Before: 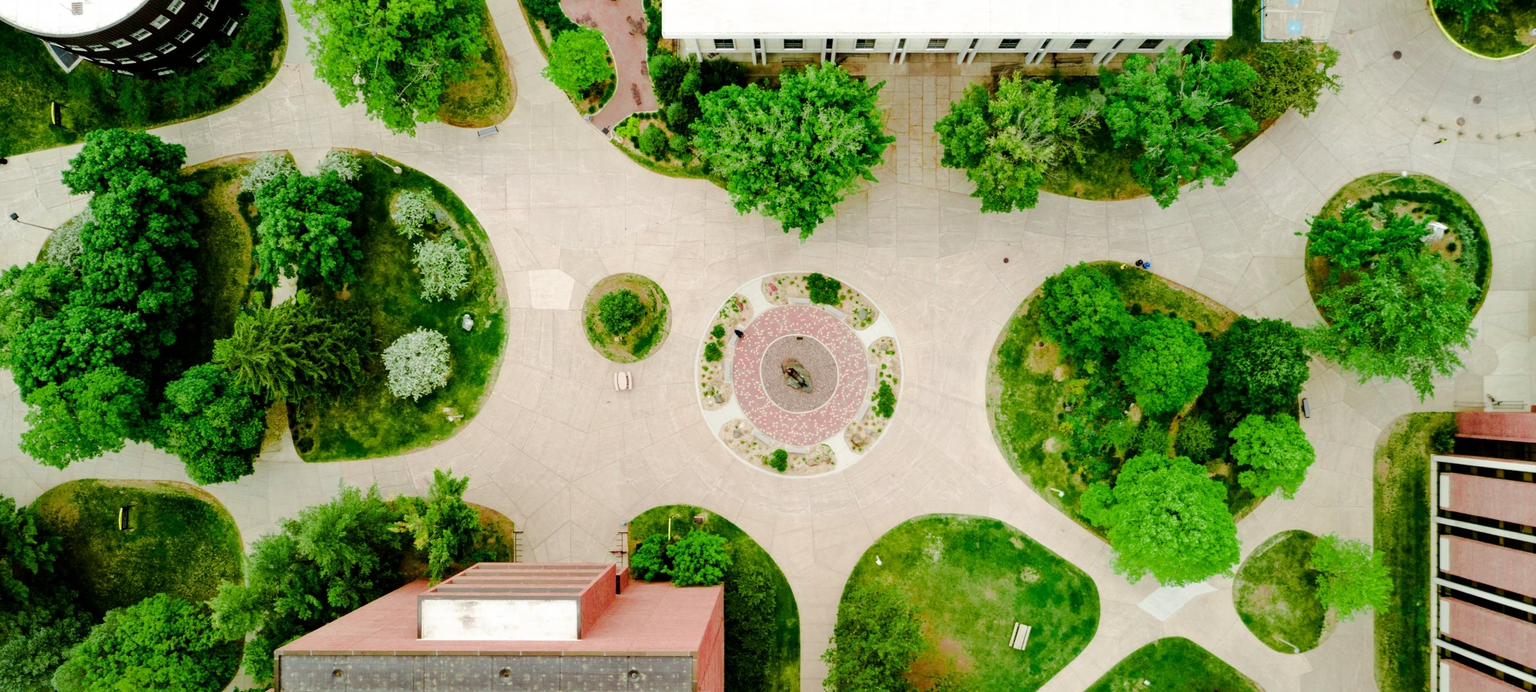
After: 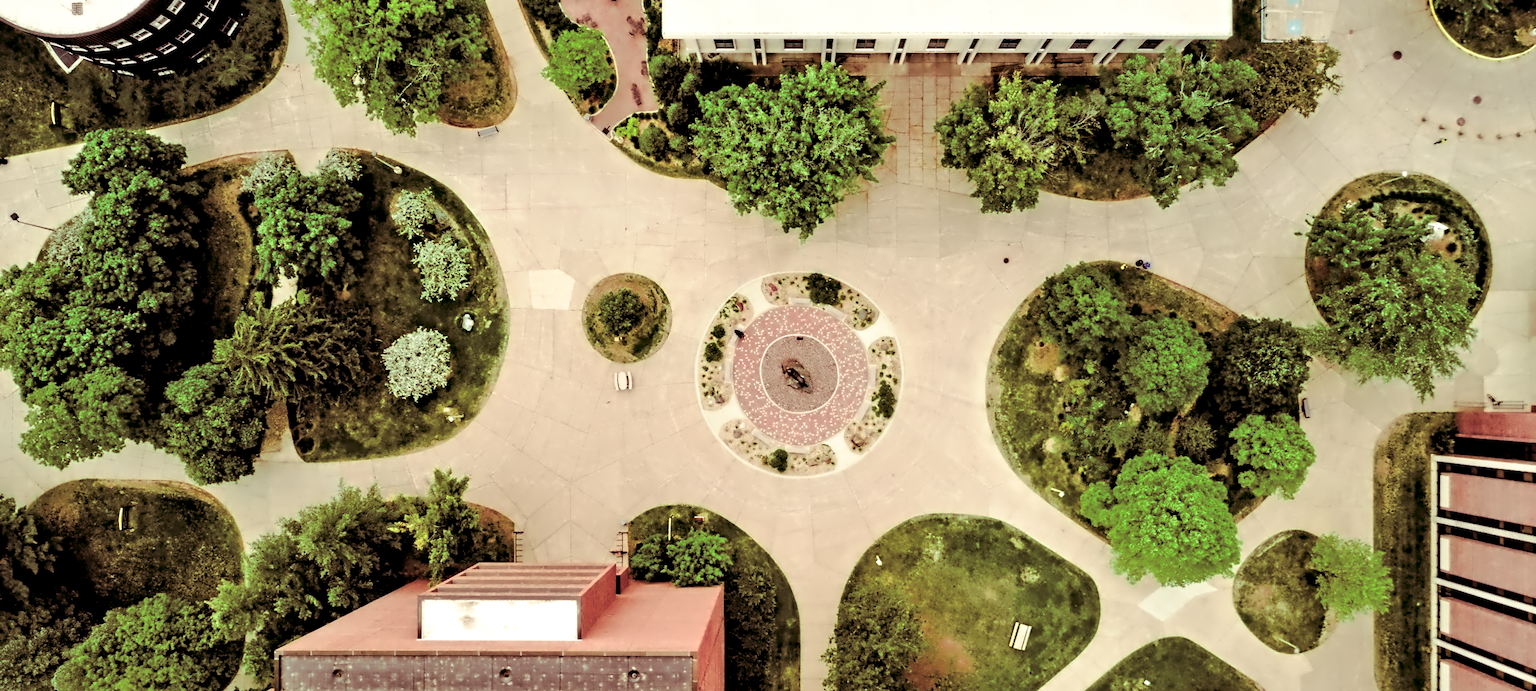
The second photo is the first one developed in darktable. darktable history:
shadows and highlights: shadows 43.06, highlights 6.94
white balance: red 1.045, blue 0.932
contrast equalizer: octaves 7, y [[0.5, 0.542, 0.583, 0.625, 0.667, 0.708], [0.5 ×6], [0.5 ×6], [0, 0.033, 0.067, 0.1, 0.133, 0.167], [0, 0.05, 0.1, 0.15, 0.2, 0.25]]
split-toning: on, module defaults
